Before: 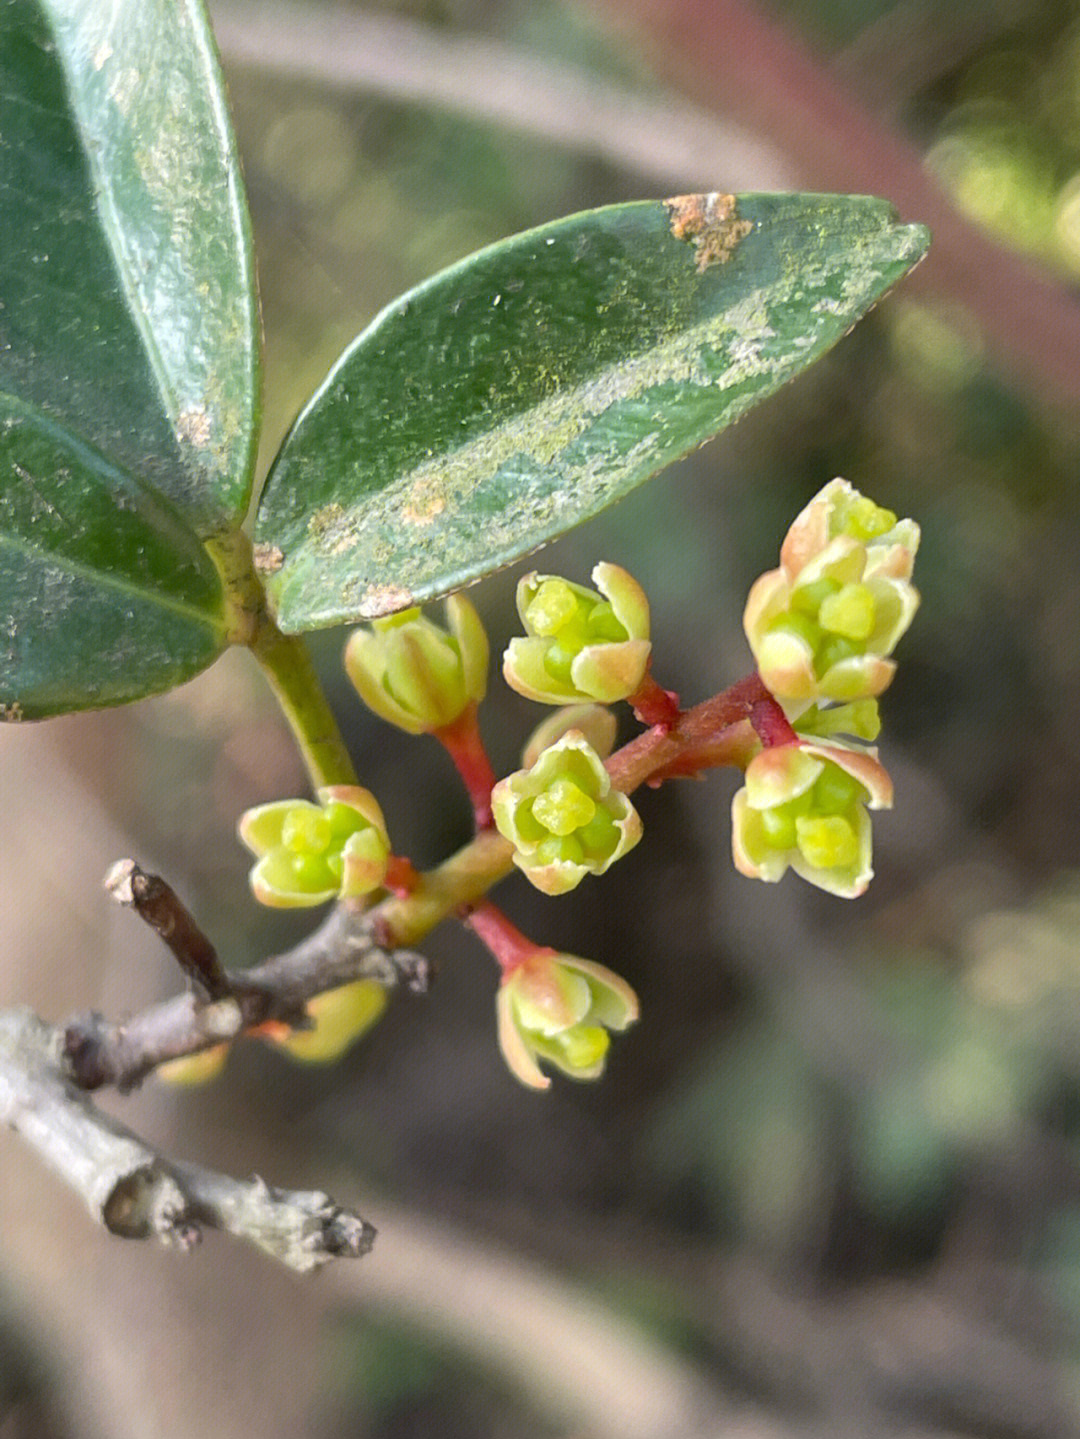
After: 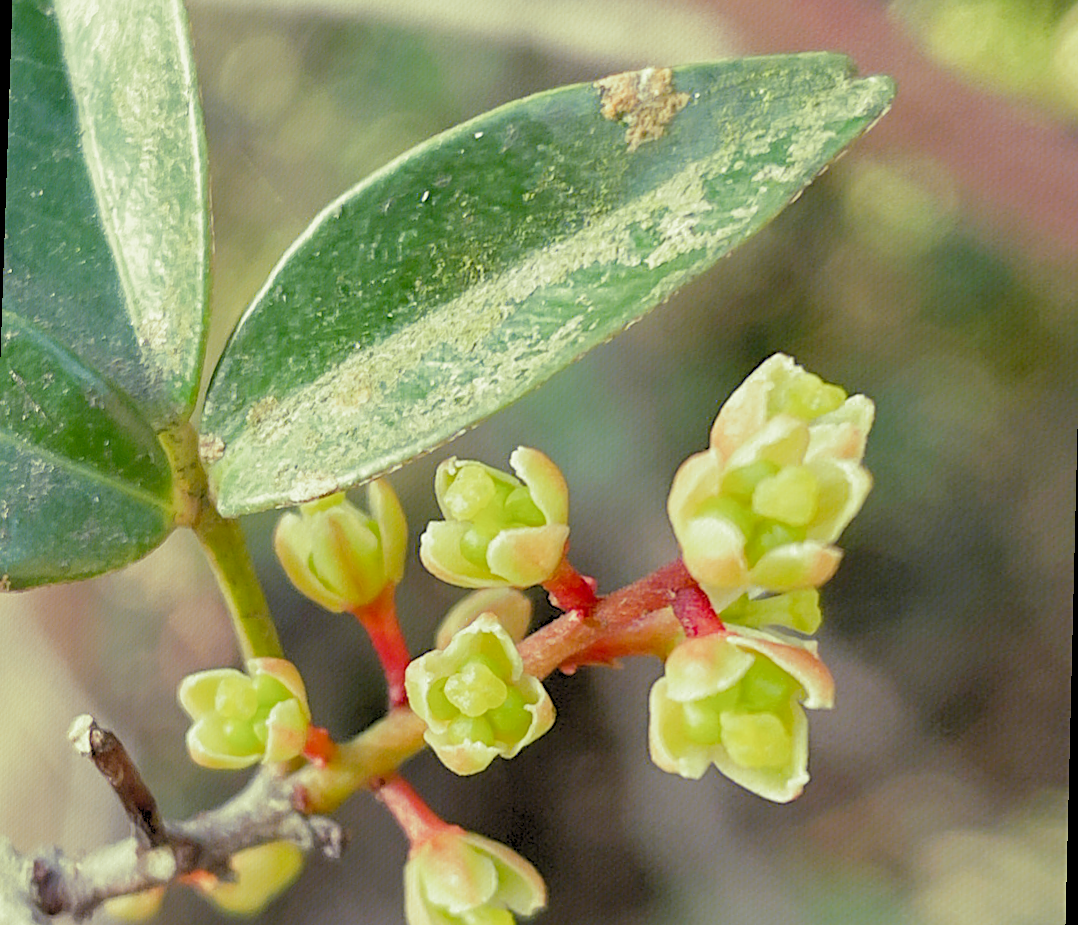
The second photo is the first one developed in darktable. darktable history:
color correction: highlights a* 0.003, highlights b* -0.283
crop: top 3.857%, bottom 21.132%
rotate and perspective: rotation 1.69°, lens shift (vertical) -0.023, lens shift (horizontal) -0.291, crop left 0.025, crop right 0.988, crop top 0.092, crop bottom 0.842
exposure: exposure -0.492 EV, compensate highlight preservation false
sharpen: on, module defaults
levels: levels [0.072, 0.414, 0.976]
split-toning: shadows › hue 290.82°, shadows › saturation 0.34, highlights › saturation 0.38, balance 0, compress 50%
